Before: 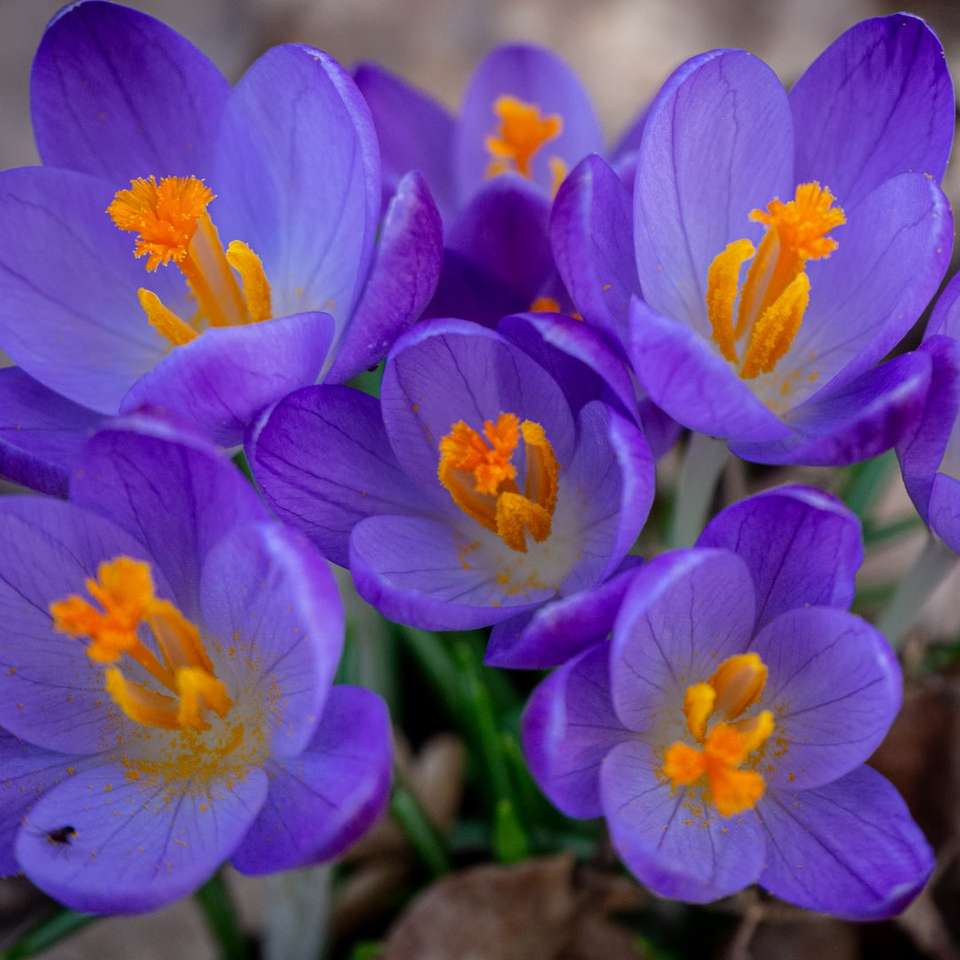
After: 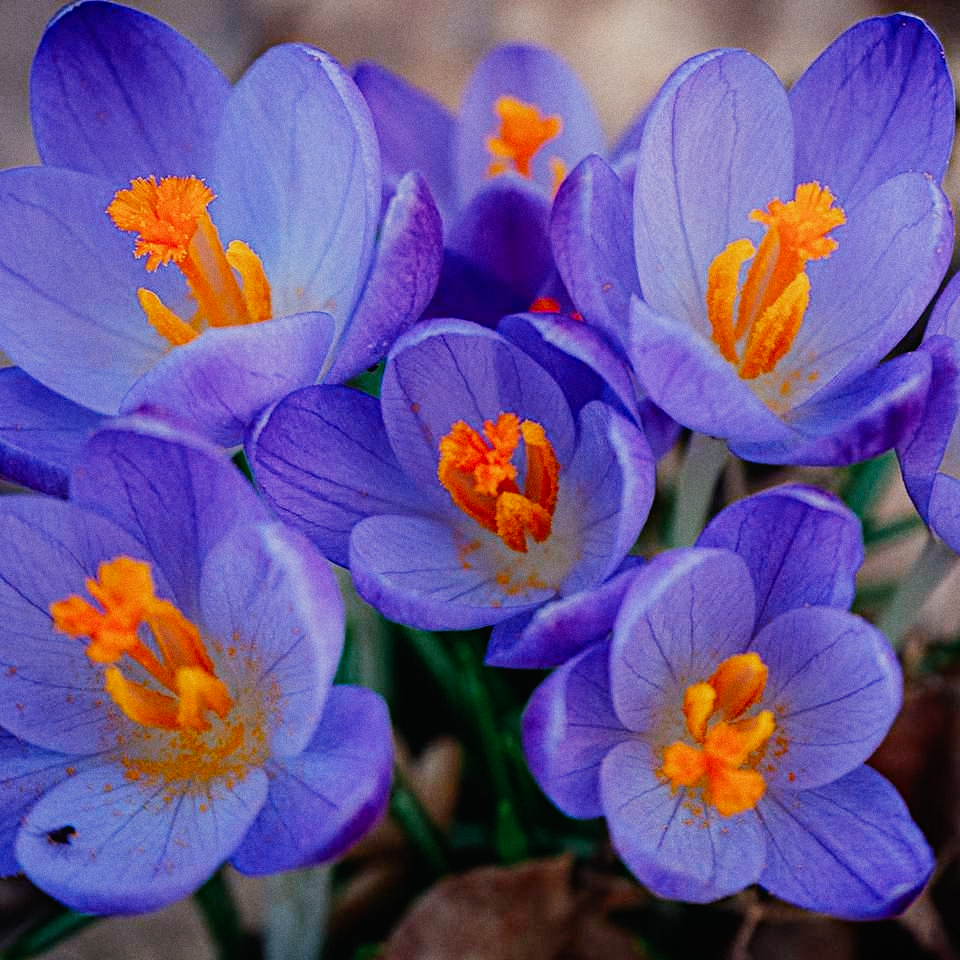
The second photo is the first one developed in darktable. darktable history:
contrast equalizer "negative clarity": octaves 7, y [[0.6 ×6], [0.55 ×6], [0 ×6], [0 ×6], [0 ×6]], mix -0.3
color equalizer "creative | pacific": saturation › orange 1.03, saturation › yellow 0.883, saturation › green 0.883, saturation › blue 1.08, saturation › magenta 1.05, hue › orange -4.88, hue › green 8.78, brightness › red 1.06, brightness › orange 1.08, brightness › yellow 0.916, brightness › green 0.916, brightness › cyan 1.04, brightness › blue 1.12, brightness › magenta 1.07 | blend: blend mode normal, opacity 100%; mask: uniform (no mask)
diffuse or sharpen "_builtin_sharpen demosaicing | AA filter": edge sensitivity 1, 1st order anisotropy 100%, 2nd order anisotropy 100%, 3rd order anisotropy 100%, 4th order anisotropy 100%, 1st order speed -25%, 2nd order speed -25%, 3rd order speed -25%, 4th order speed -25%
diffuse or sharpen "bloom 20%": radius span 32, 1st order speed 50%, 2nd order speed 50%, 3rd order speed 50%, 4th order speed 50% | blend: blend mode normal, opacity 20%; mask: uniform (no mask)
exposure "auto exposure": compensate highlight preservation false
grain "film": coarseness 0.09 ISO
rgb primaries "creative | pacific": red hue -0.042, red purity 1.1, green hue 0.047, green purity 1.12, blue hue -0.089, blue purity 0.937
sigmoid: contrast 1.7, skew -0.2, preserve hue 0%, red attenuation 0.1, red rotation 0.035, green attenuation 0.1, green rotation -0.017, blue attenuation 0.15, blue rotation -0.052, base primaries Rec2020
color balance rgb "creative | pacific film": shadows lift › chroma 2%, shadows lift › hue 219.6°, power › hue 313.2°, highlights gain › chroma 3%, highlights gain › hue 75.6°, global offset › luminance 0.5%, perceptual saturation grading › global saturation 15.33%, perceptual saturation grading › highlights -19.33%, perceptual saturation grading › shadows 20%, global vibrance 20%
